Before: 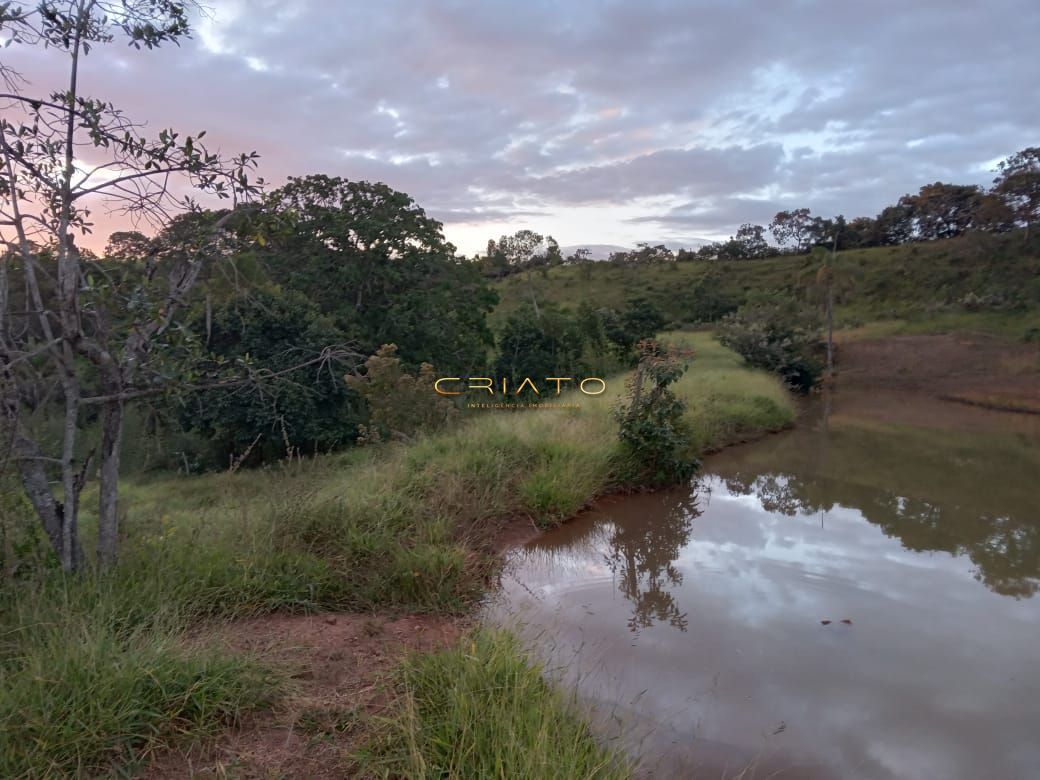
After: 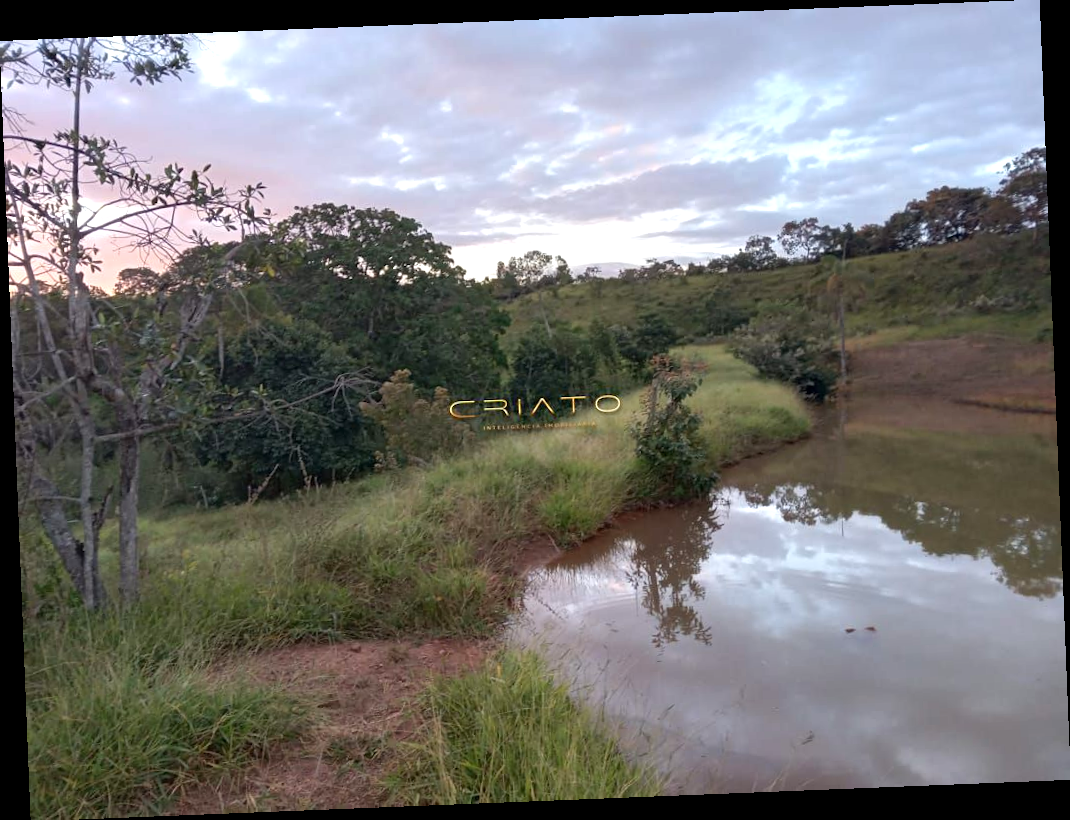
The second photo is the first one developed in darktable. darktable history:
exposure: exposure 0.515 EV, compensate highlight preservation false
rotate and perspective: rotation -2.29°, automatic cropping off
